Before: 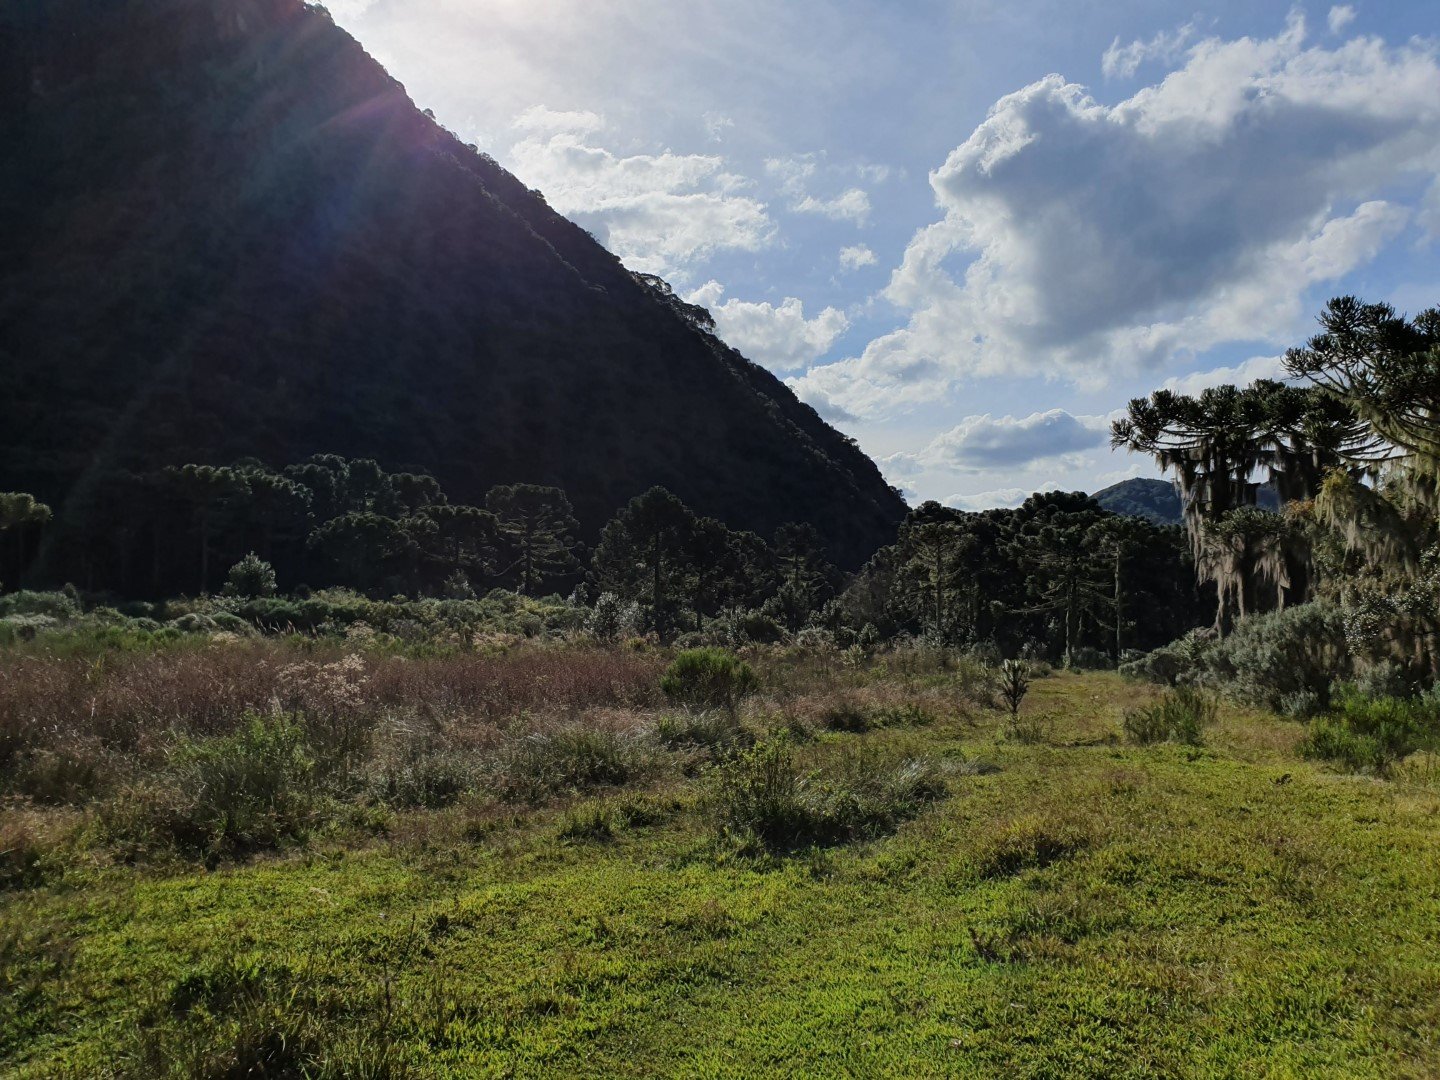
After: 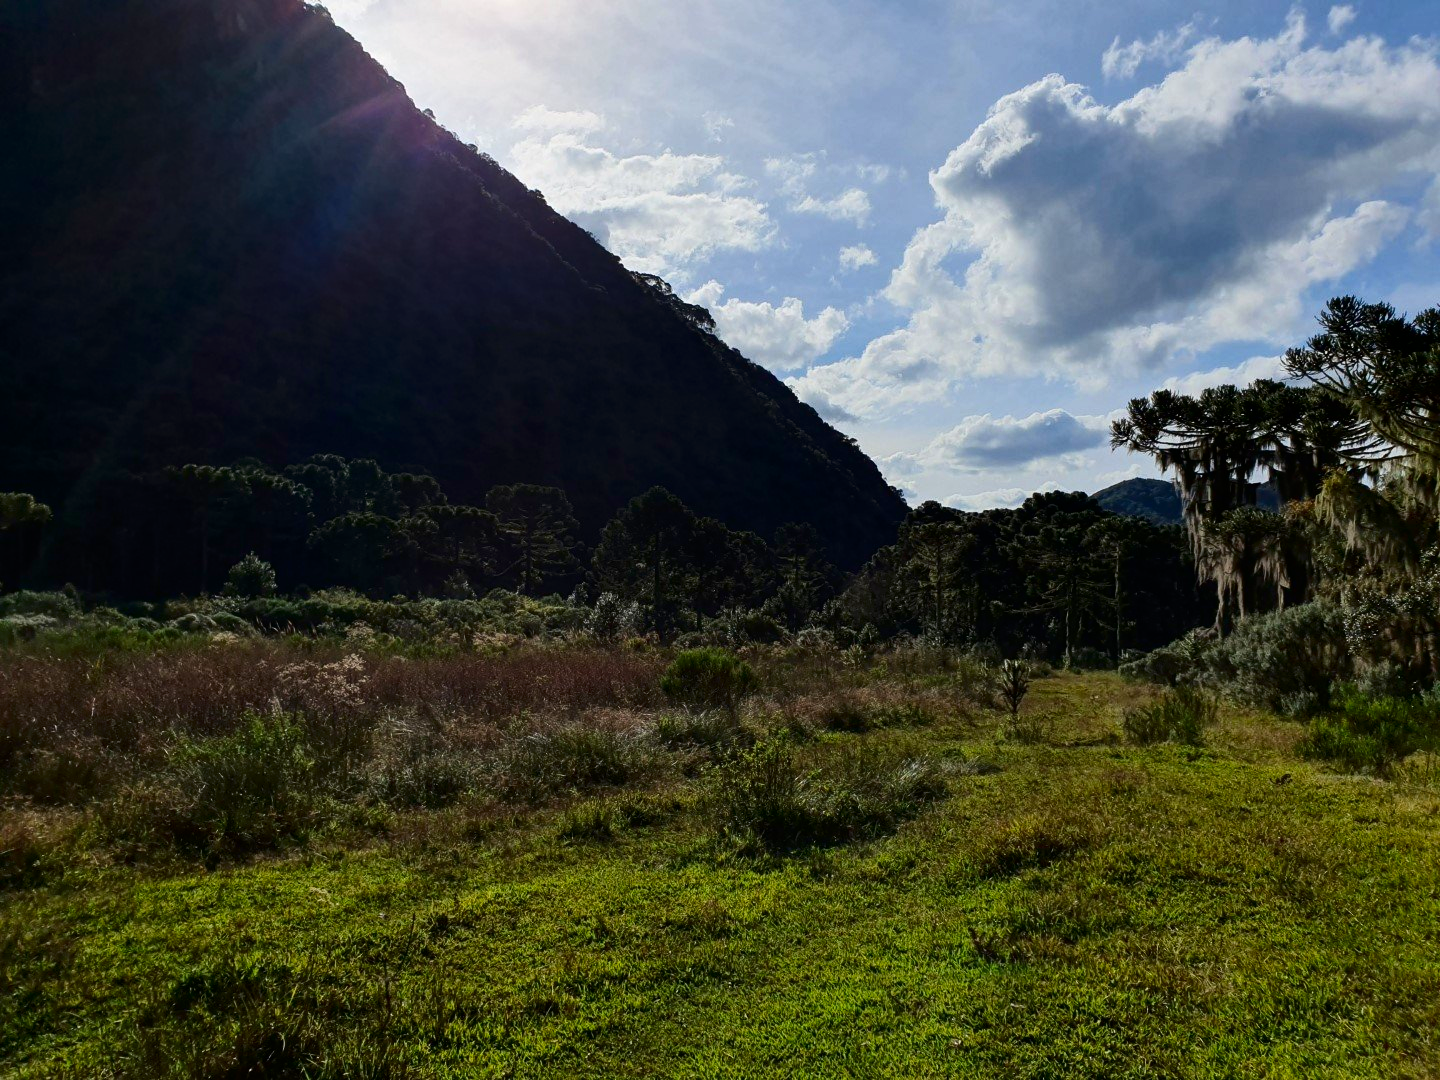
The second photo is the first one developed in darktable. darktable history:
contrast brightness saturation: contrast 0.187, brightness -0.104, saturation 0.209
